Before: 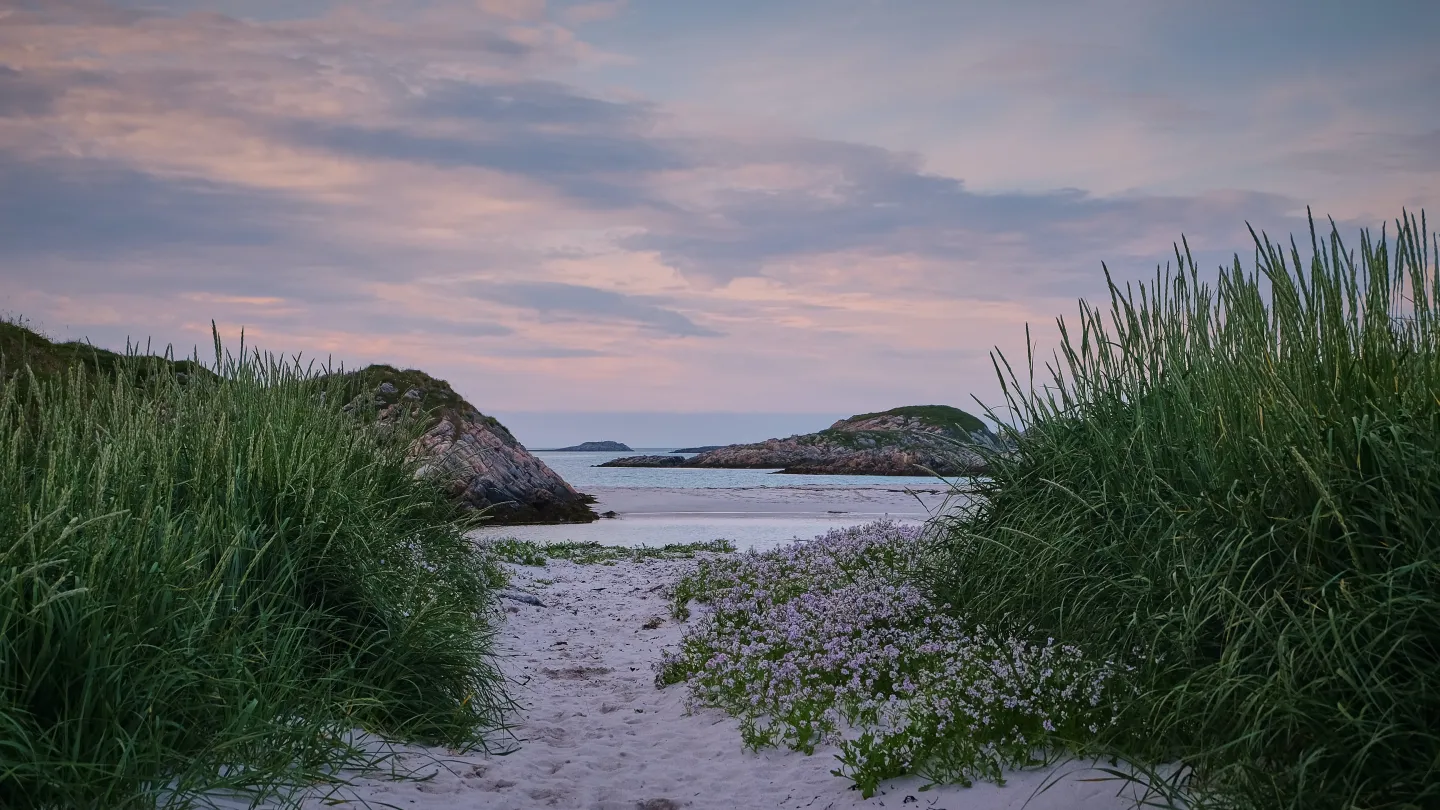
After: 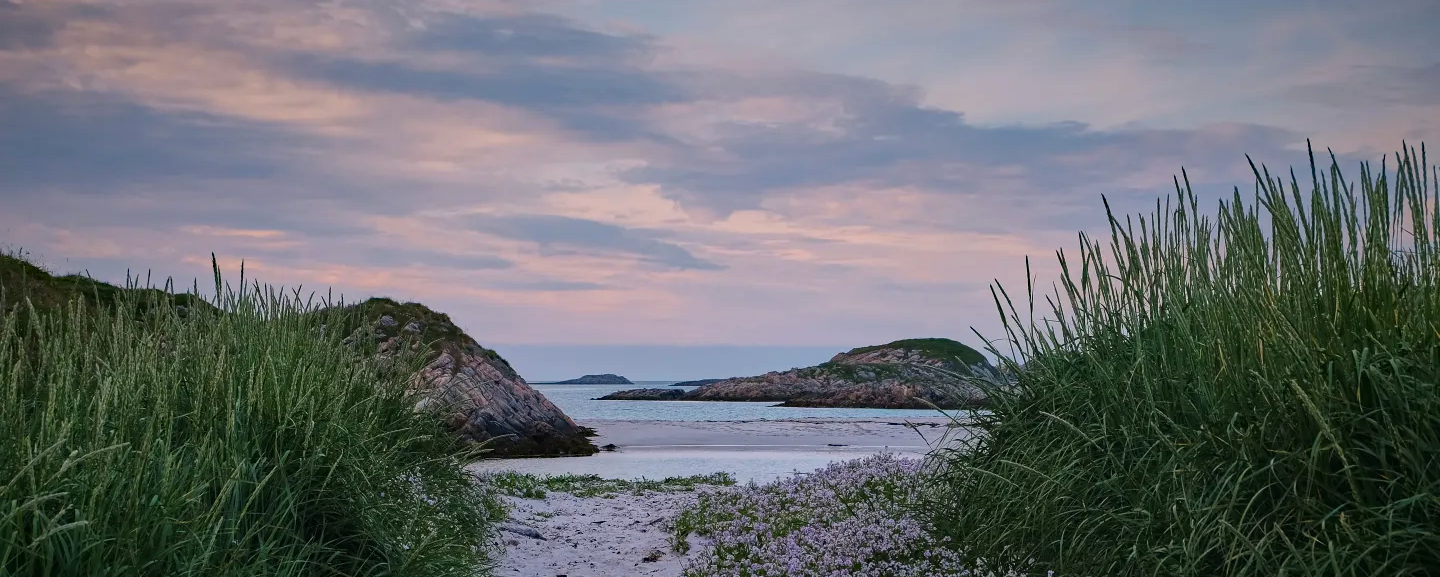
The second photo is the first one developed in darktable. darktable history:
crop and rotate: top 8.364%, bottom 20.338%
tone equalizer: on, module defaults
haze removal: compatibility mode true, adaptive false
